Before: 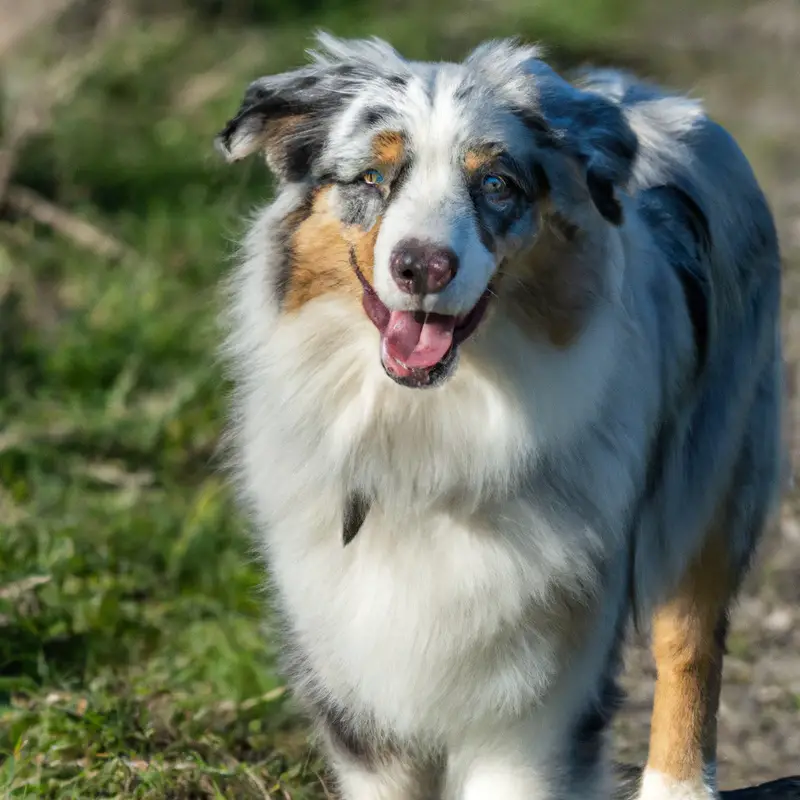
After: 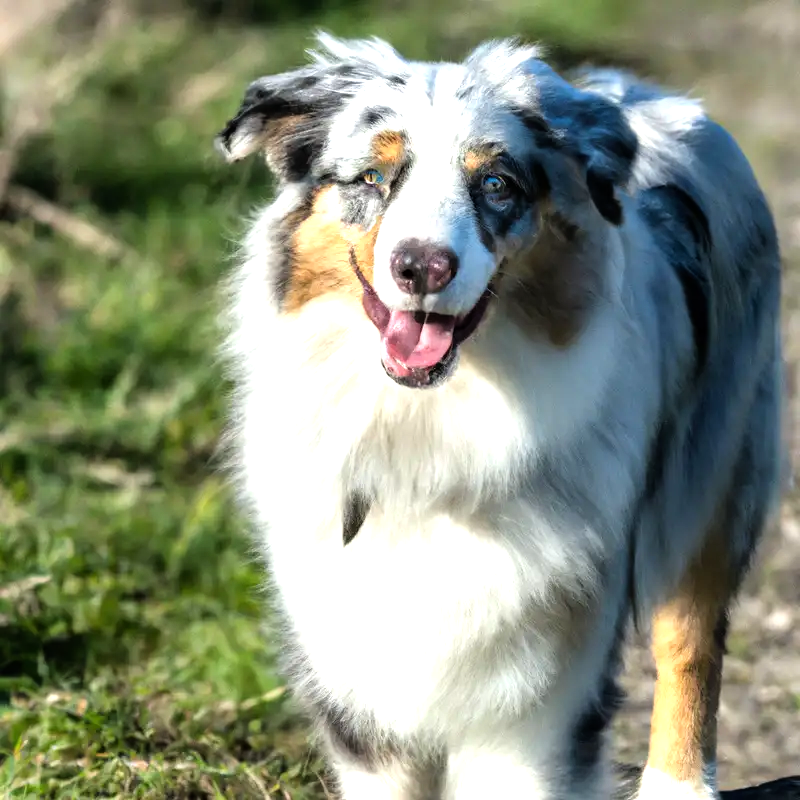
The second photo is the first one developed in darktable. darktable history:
tone equalizer: -8 EV -1.09 EV, -7 EV -1 EV, -6 EV -0.827 EV, -5 EV -0.599 EV, -3 EV 0.59 EV, -2 EV 0.841 EV, -1 EV 0.991 EV, +0 EV 1.08 EV
